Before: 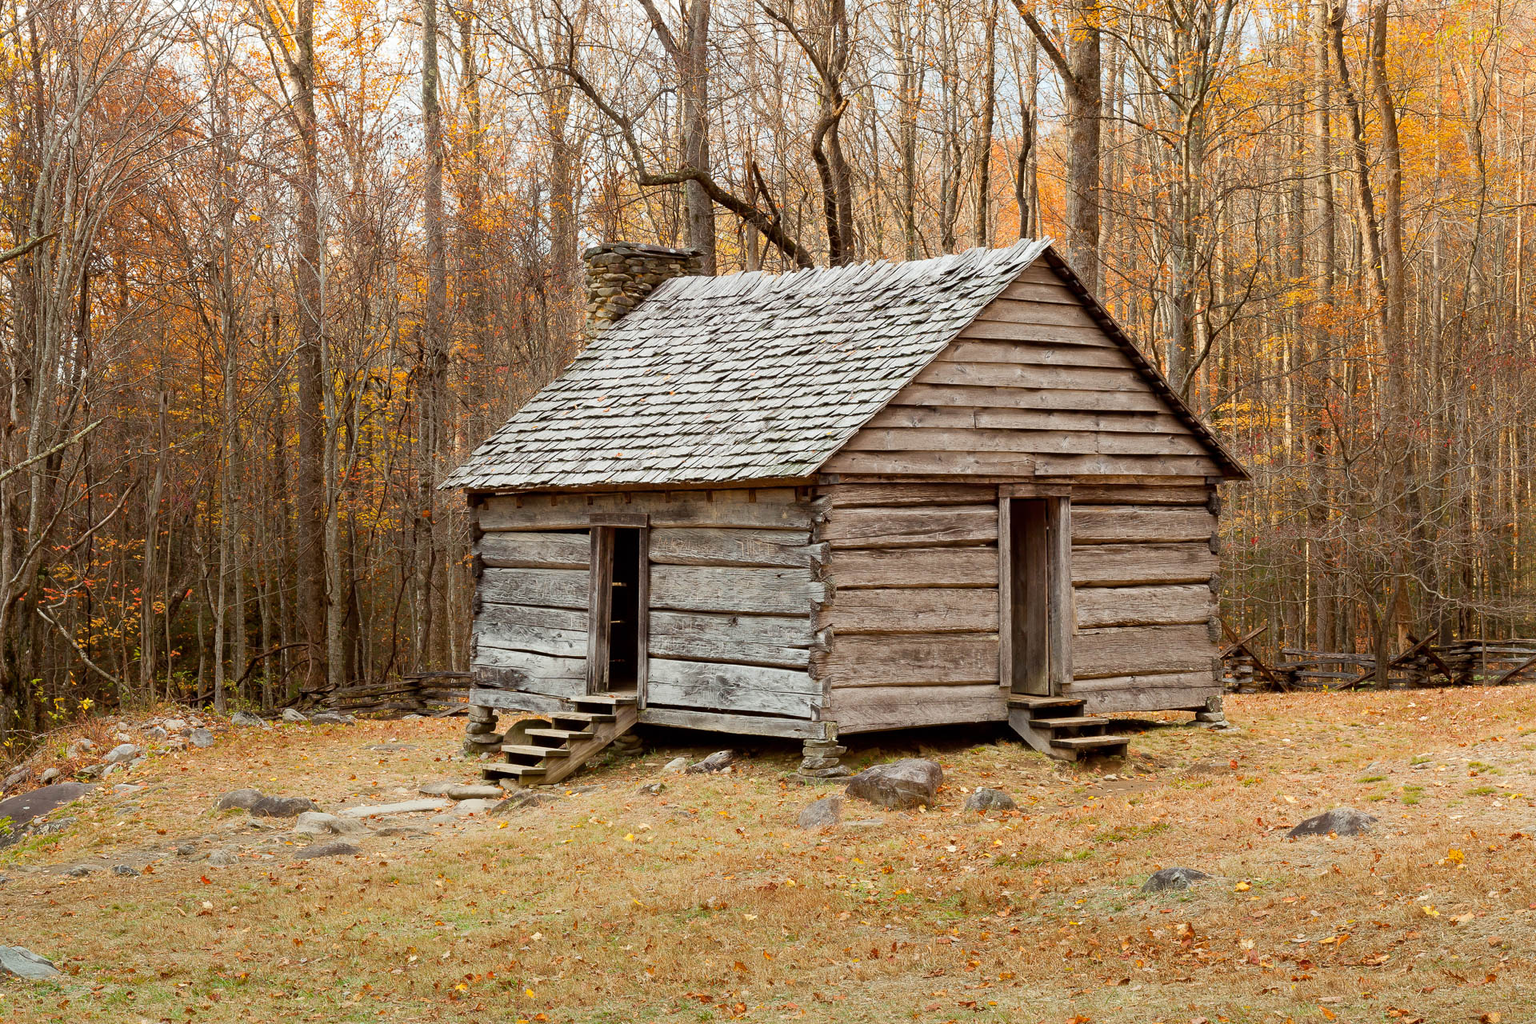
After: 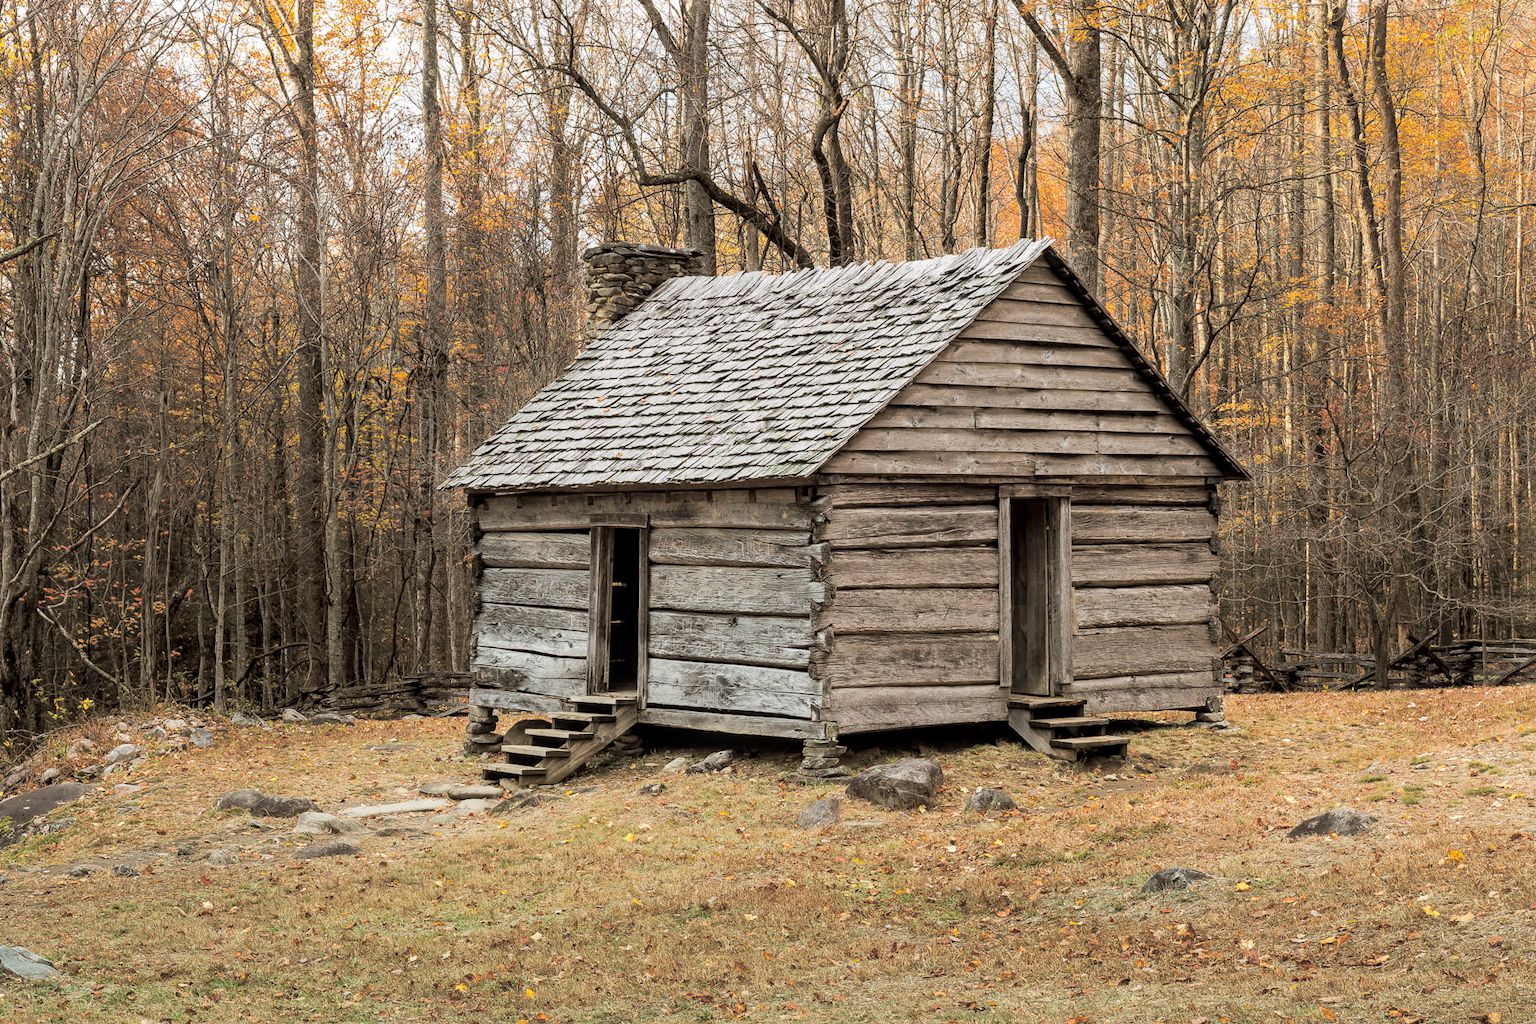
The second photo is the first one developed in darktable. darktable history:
local contrast: on, module defaults
split-toning: shadows › hue 46.8°, shadows › saturation 0.17, highlights › hue 316.8°, highlights › saturation 0.27, balance -51.82
